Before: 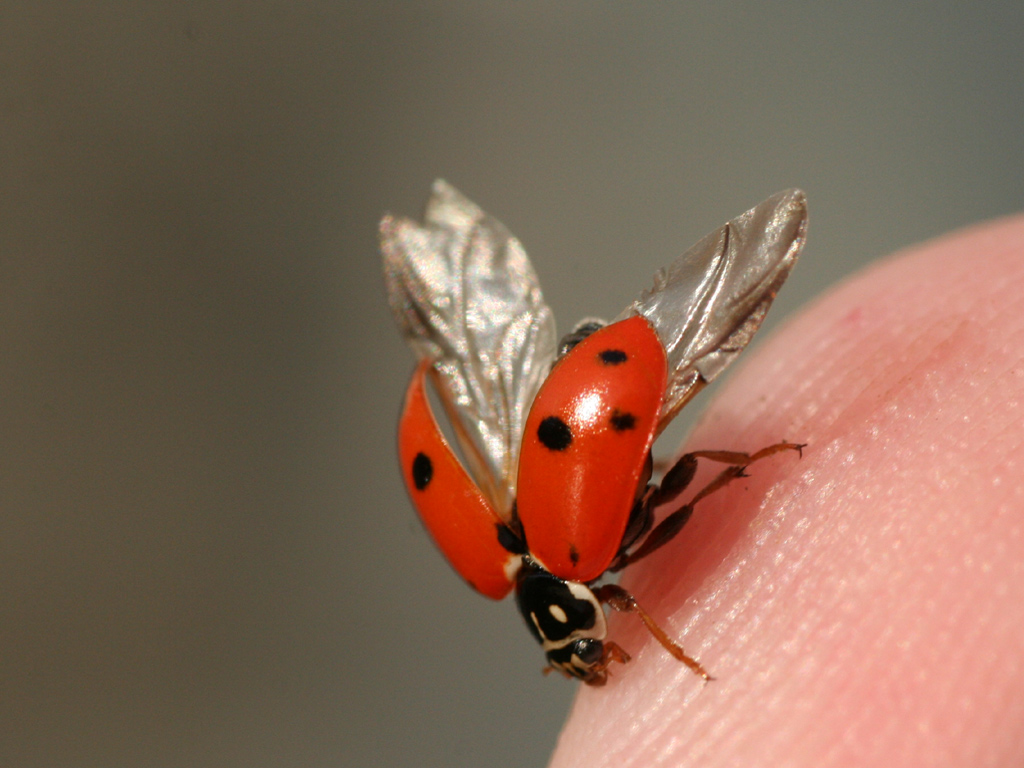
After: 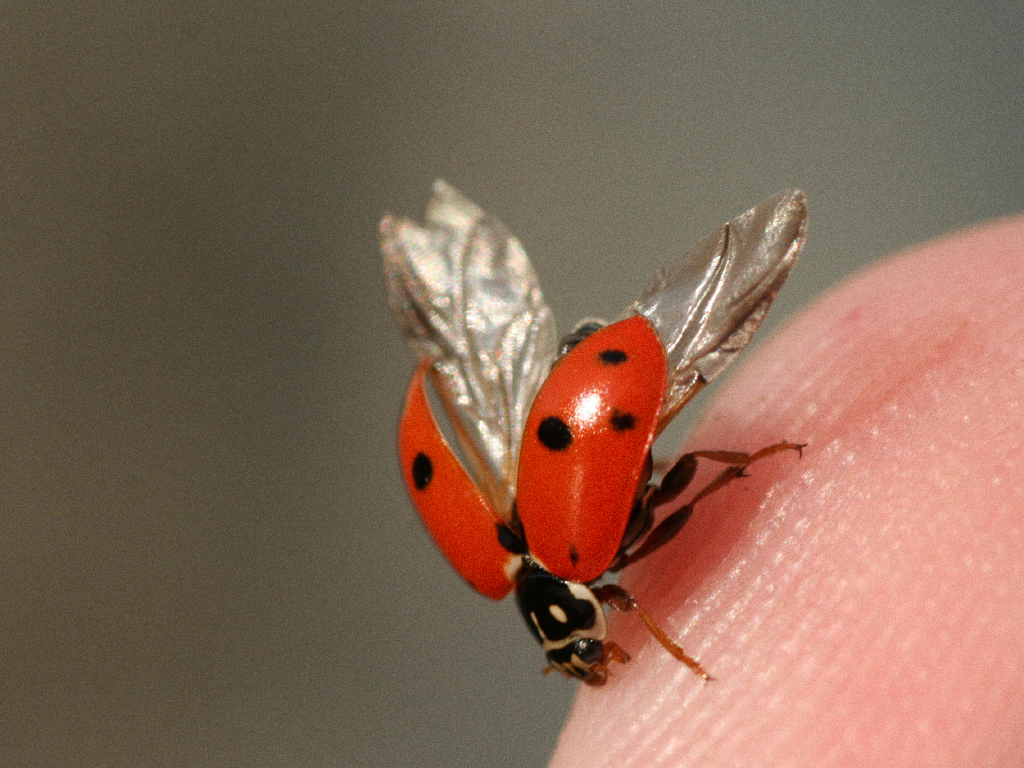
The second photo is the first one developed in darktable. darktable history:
grain: on, module defaults
white balance: emerald 1
